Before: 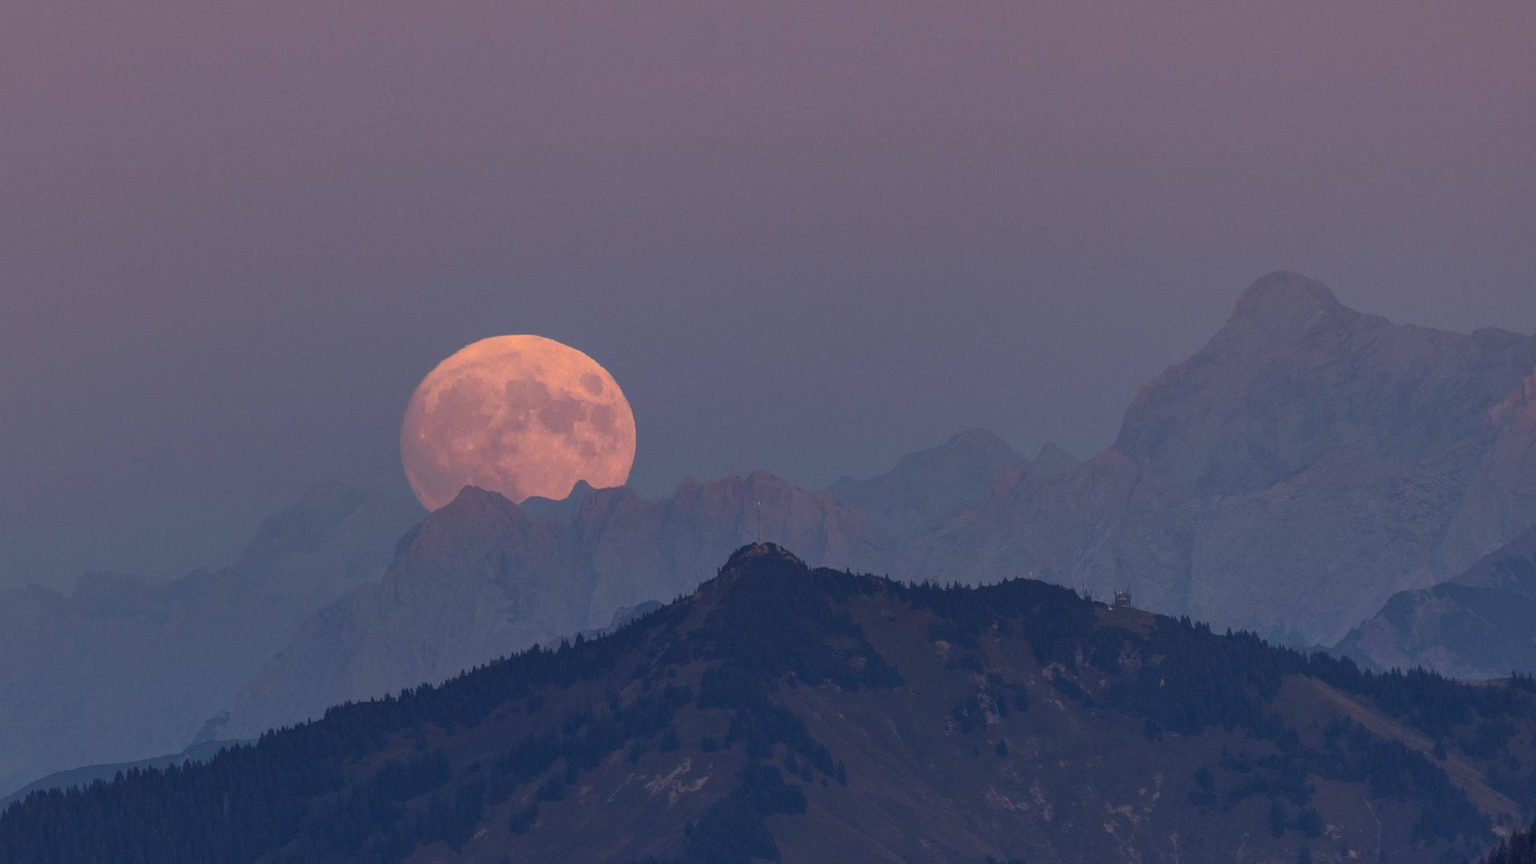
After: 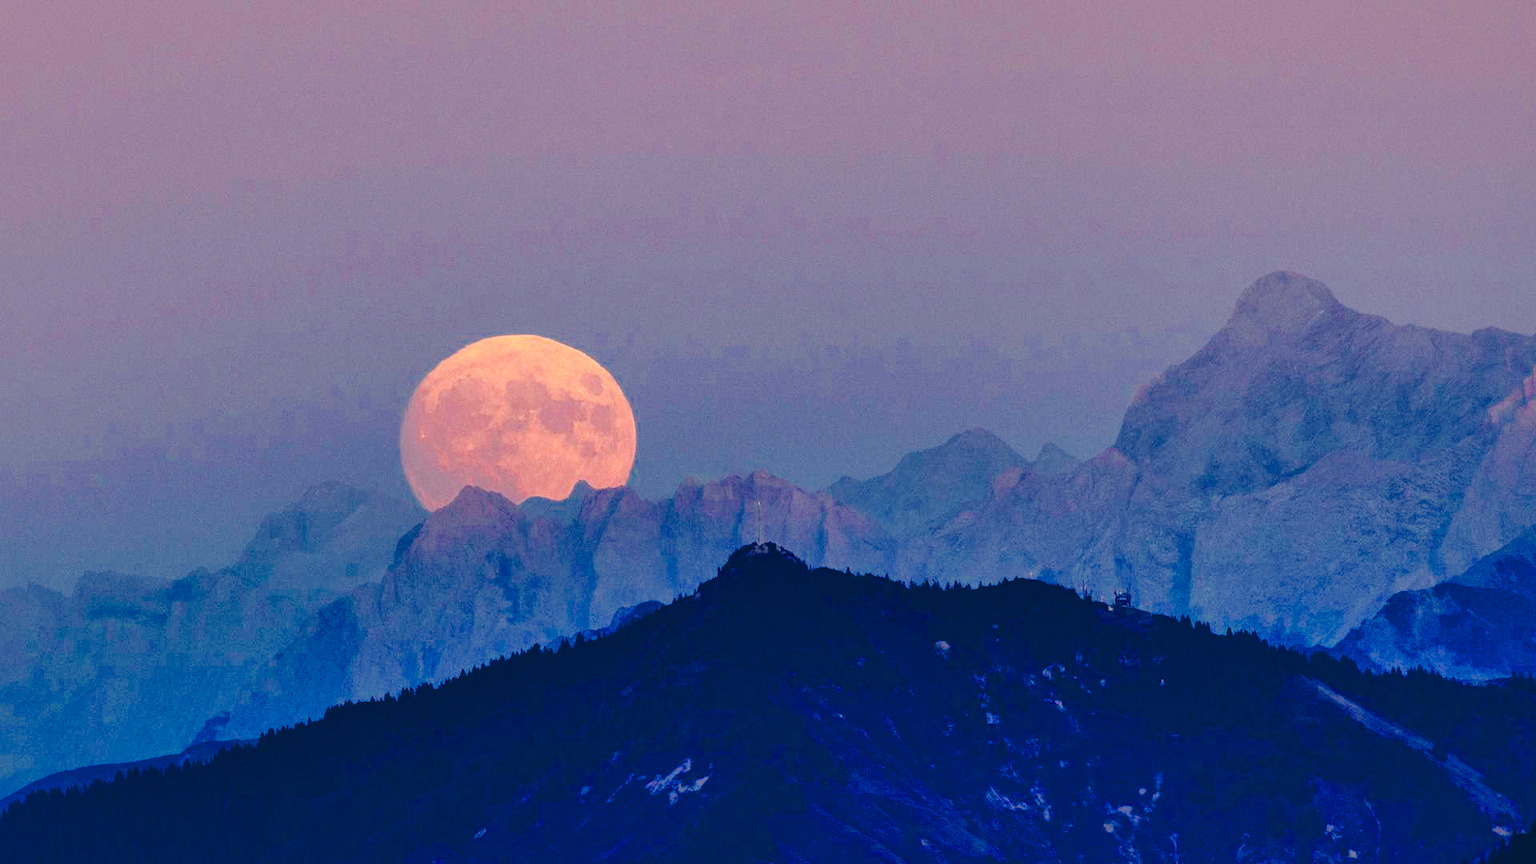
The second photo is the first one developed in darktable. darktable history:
color balance rgb: shadows lift › luminance -20.065%, highlights gain › chroma 3.197%, highlights gain › hue 57.35°, global offset › luminance -0.311%, global offset › chroma 0.116%, global offset › hue 168.41°, perceptual saturation grading › global saturation 20%, perceptual saturation grading › highlights -25.393%, perceptual saturation grading › shadows 49.451%, perceptual brilliance grading › global brilliance 9.995%, global vibrance -0.769%, saturation formula JzAzBz (2021)
shadows and highlights: on, module defaults
base curve: curves: ch0 [(0, 0) (0.028, 0.03) (0.121, 0.232) (0.46, 0.748) (0.859, 0.968) (1, 1)], preserve colors none
